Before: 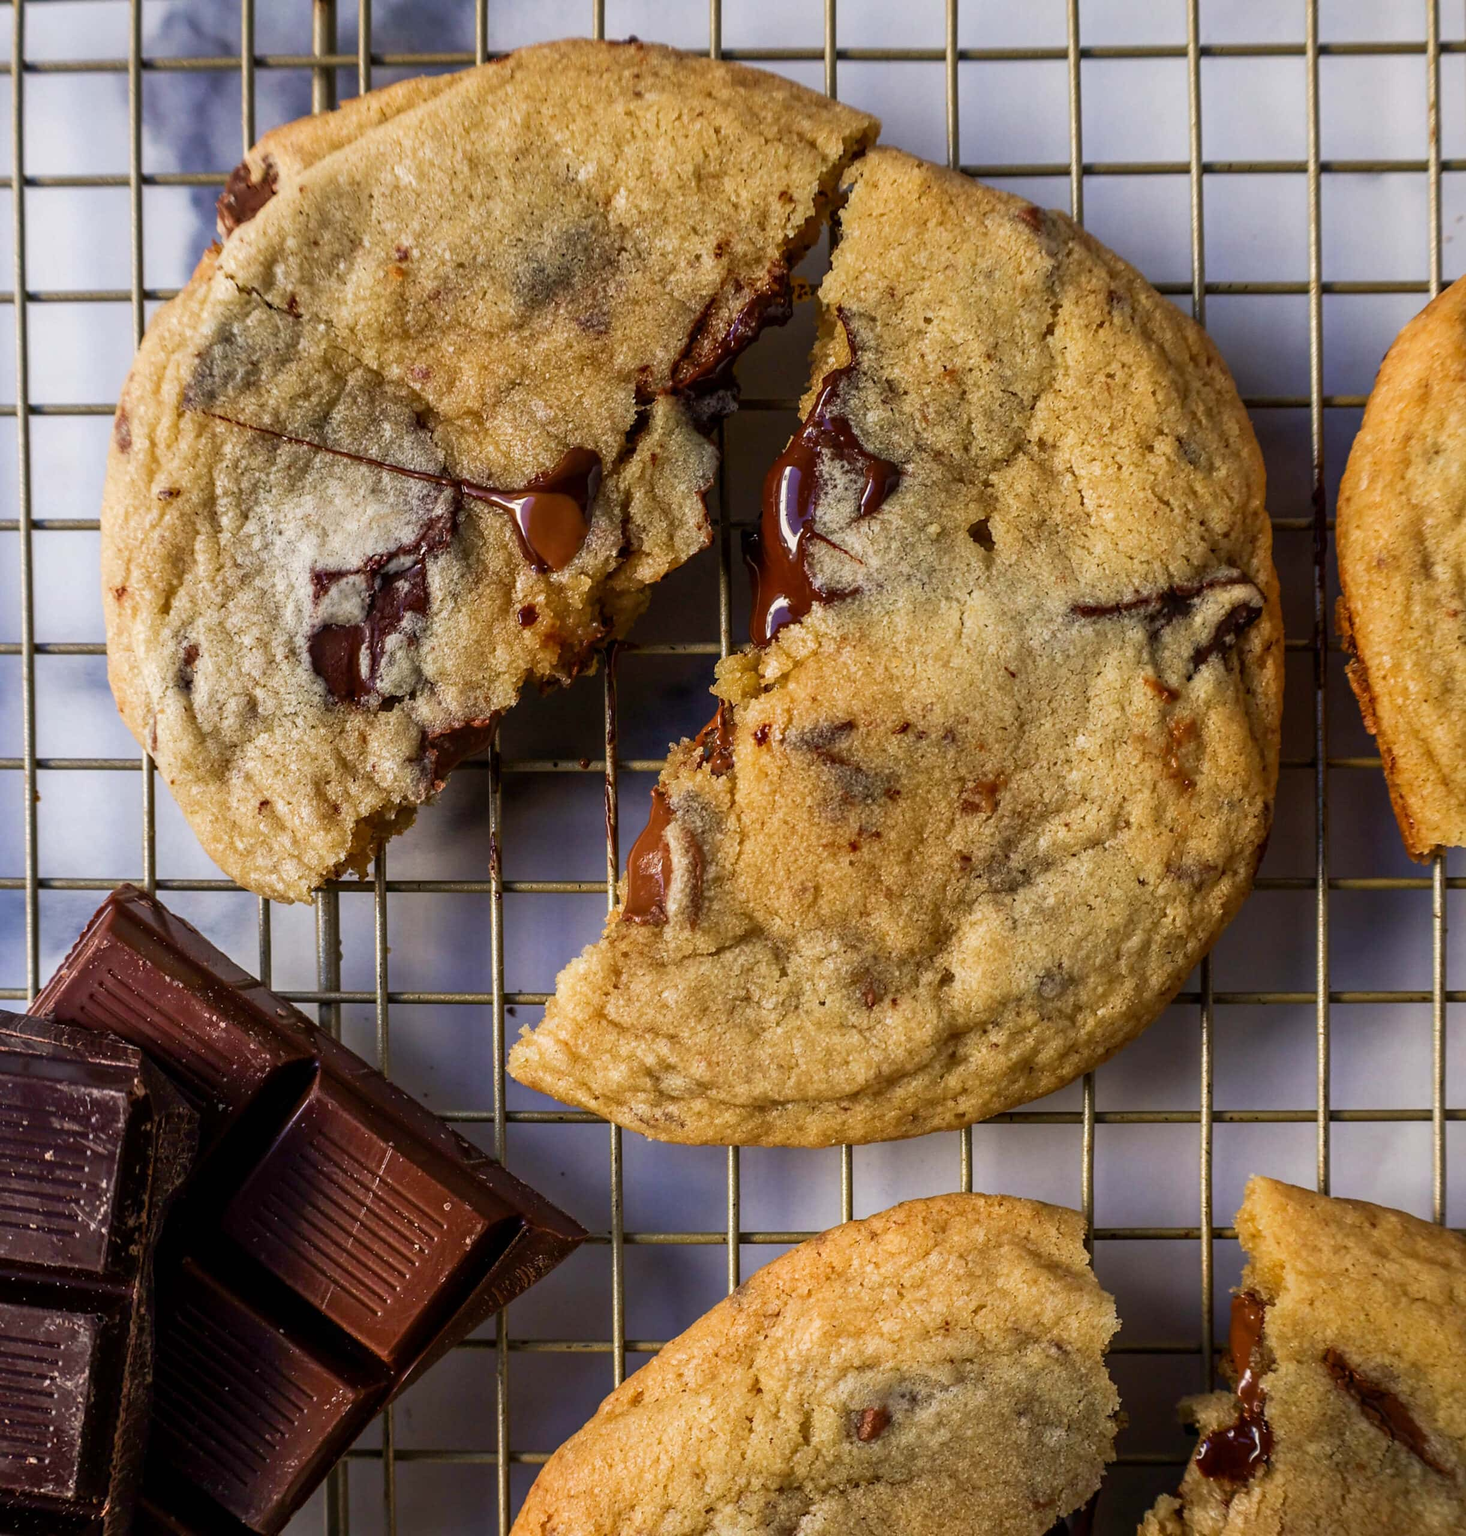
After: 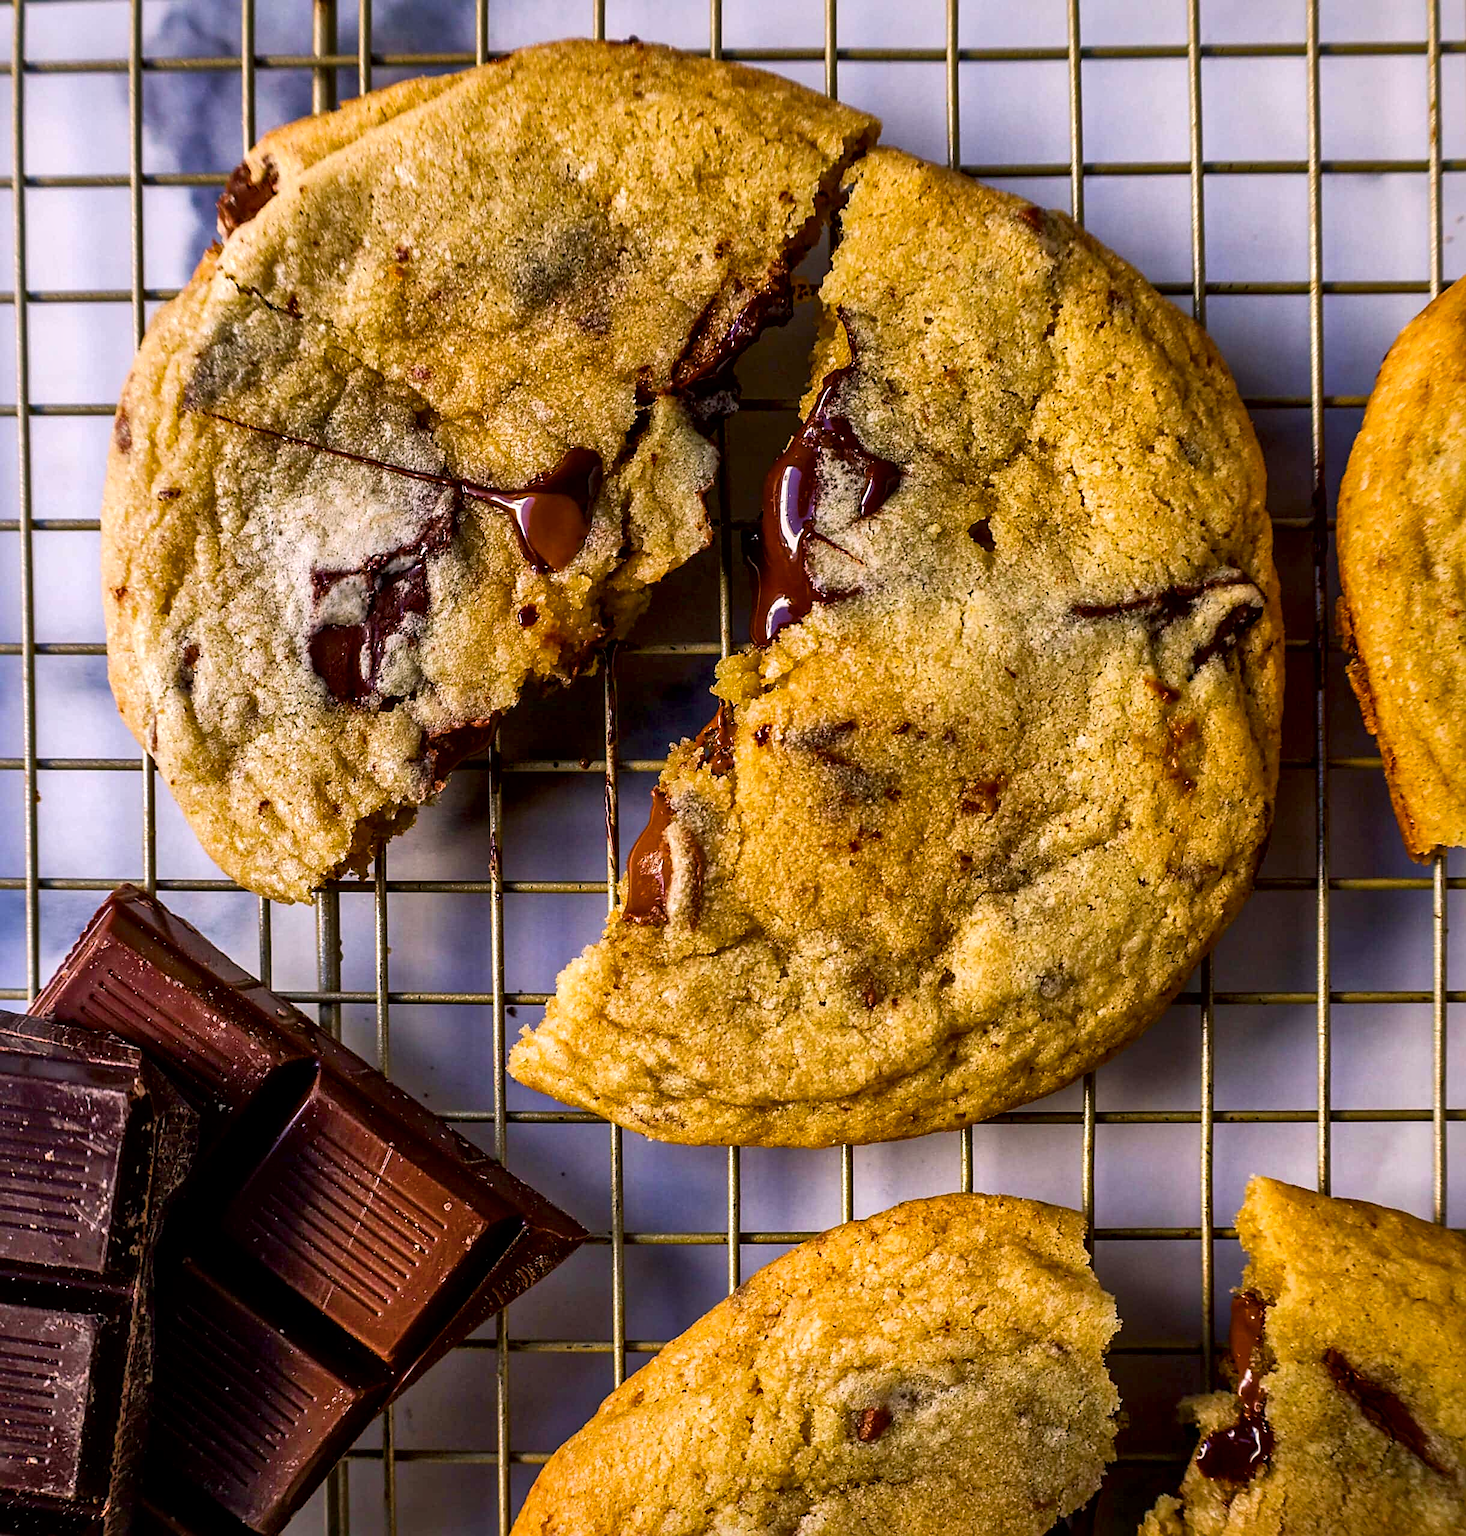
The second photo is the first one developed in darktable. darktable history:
sharpen: on, module defaults
color balance rgb: power › luminance 1.541%, highlights gain › chroma 1.491%, highlights gain › hue 308.43°, perceptual saturation grading › global saturation 25.432%, global vibrance 20%
local contrast: mode bilateral grid, contrast 99, coarseness 100, detail 165%, midtone range 0.2
